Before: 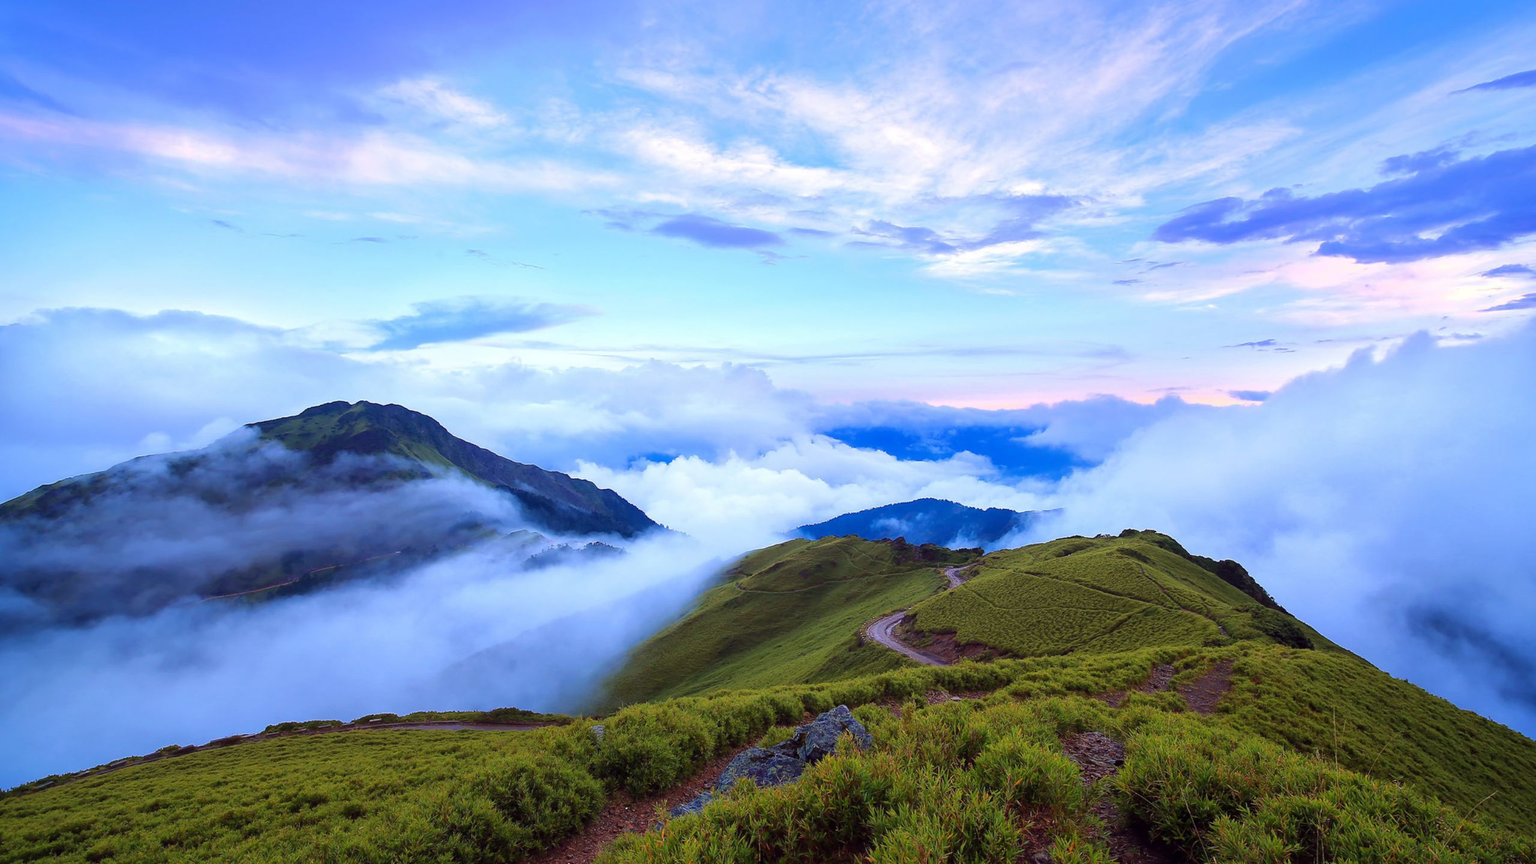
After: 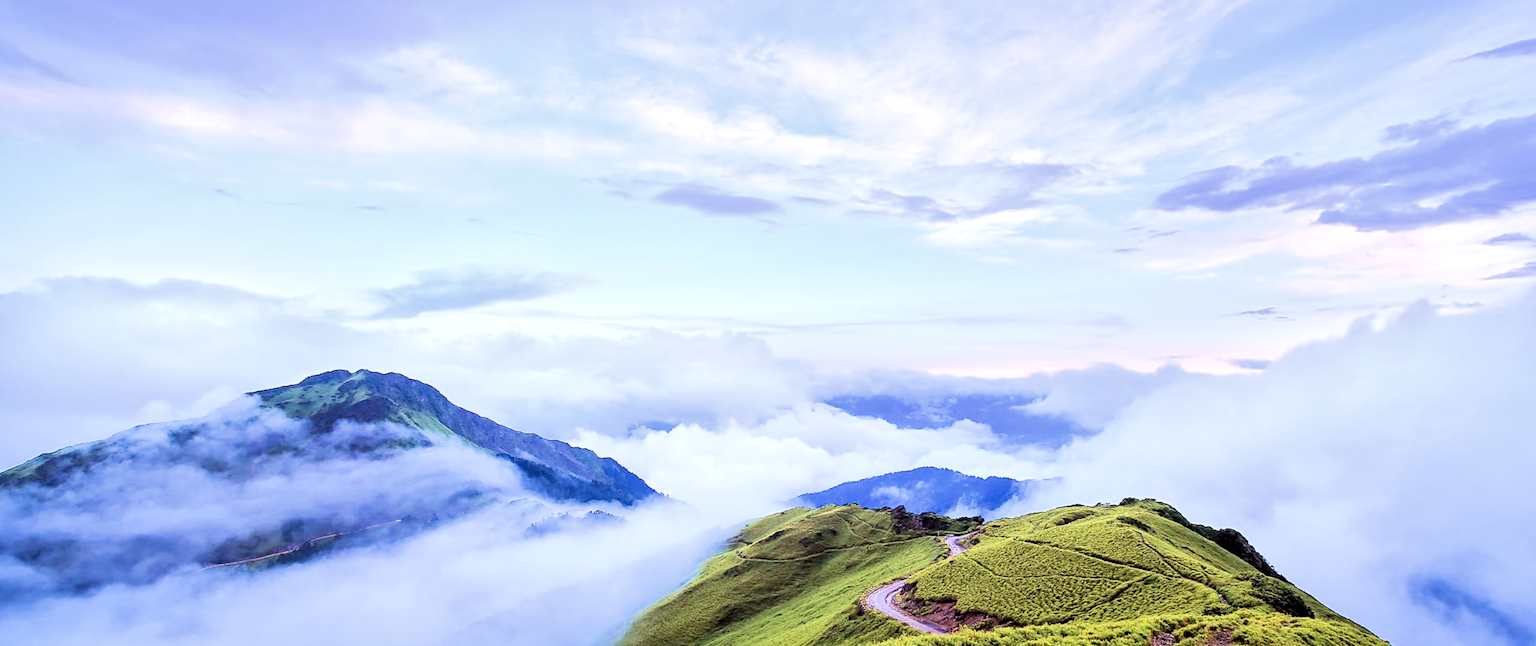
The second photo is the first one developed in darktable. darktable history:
filmic rgb: black relative exposure -7.5 EV, white relative exposure 4.99 EV, hardness 3.31, contrast 1.297
contrast equalizer: y [[0.509, 0.514, 0.523, 0.542, 0.578, 0.603], [0.5 ×6], [0.509, 0.514, 0.523, 0.542, 0.578, 0.603], [0.001, 0.002, 0.003, 0.005, 0.01, 0.013], [0.001, 0.002, 0.003, 0.005, 0.01, 0.013]]
crop: top 3.721%, bottom 21.382%
velvia: on, module defaults
tone equalizer: -8 EV -1.09 EV, -7 EV -1.05 EV, -6 EV -0.833 EV, -5 EV -0.611 EV, -3 EV 0.605 EV, -2 EV 0.848 EV, -1 EV 1.01 EV, +0 EV 1.07 EV
contrast brightness saturation: saturation -0.049
exposure: black level correction 0, exposure 0.894 EV, compensate exposure bias true, compensate highlight preservation false
local contrast: mode bilateral grid, contrast 20, coarseness 50, detail 119%, midtone range 0.2
